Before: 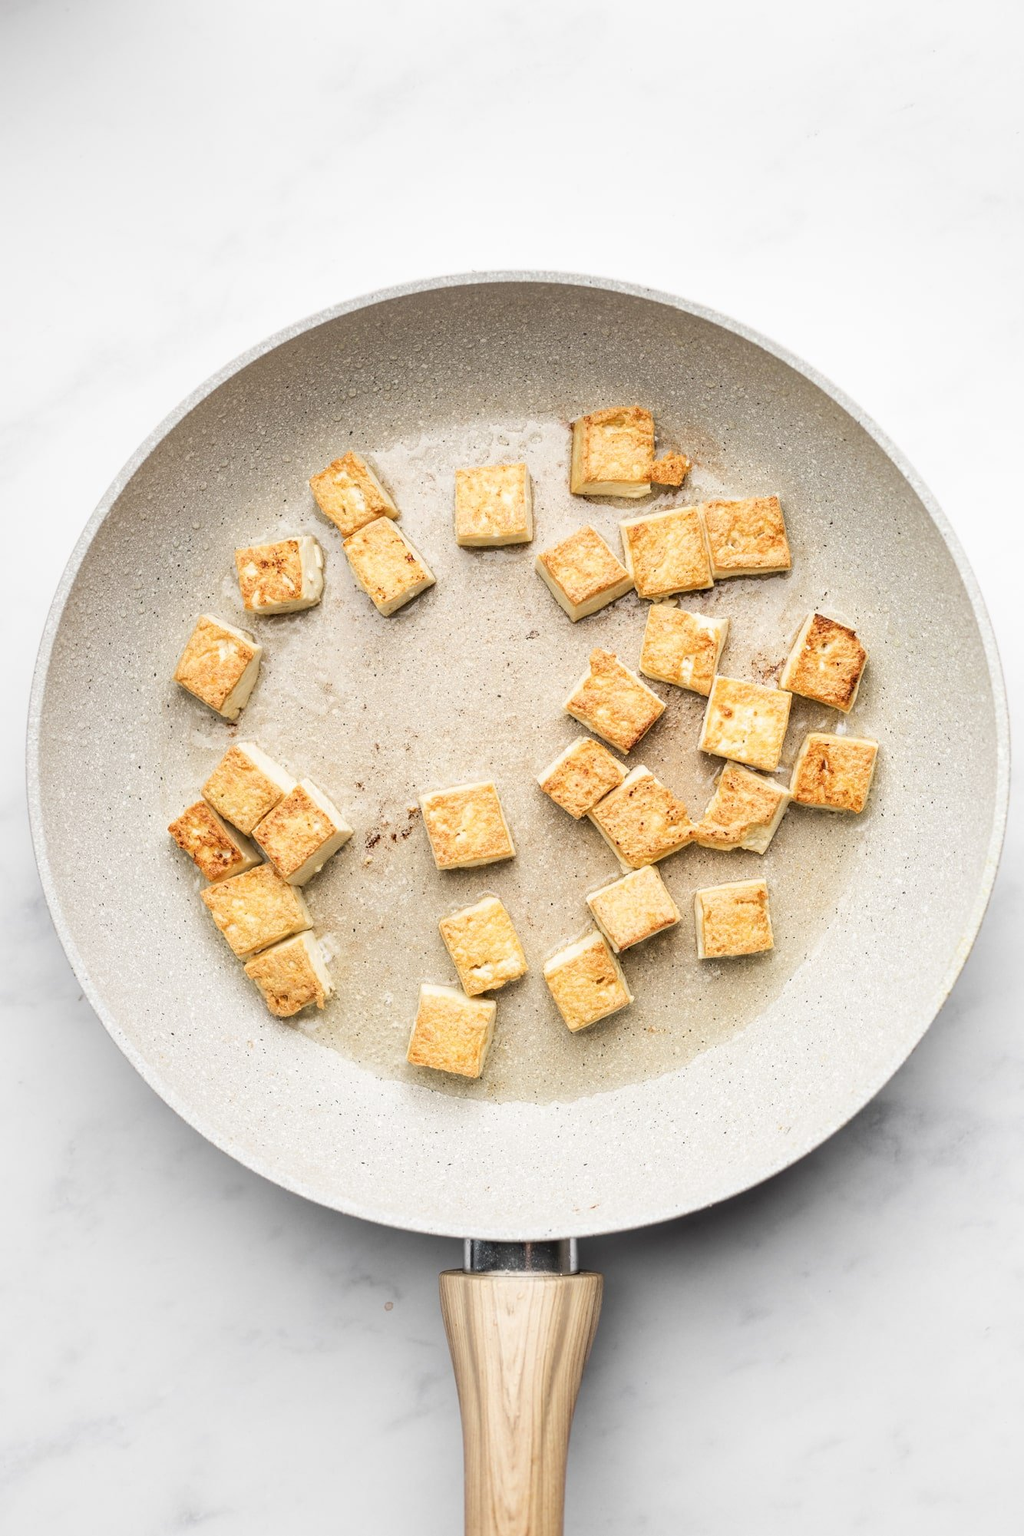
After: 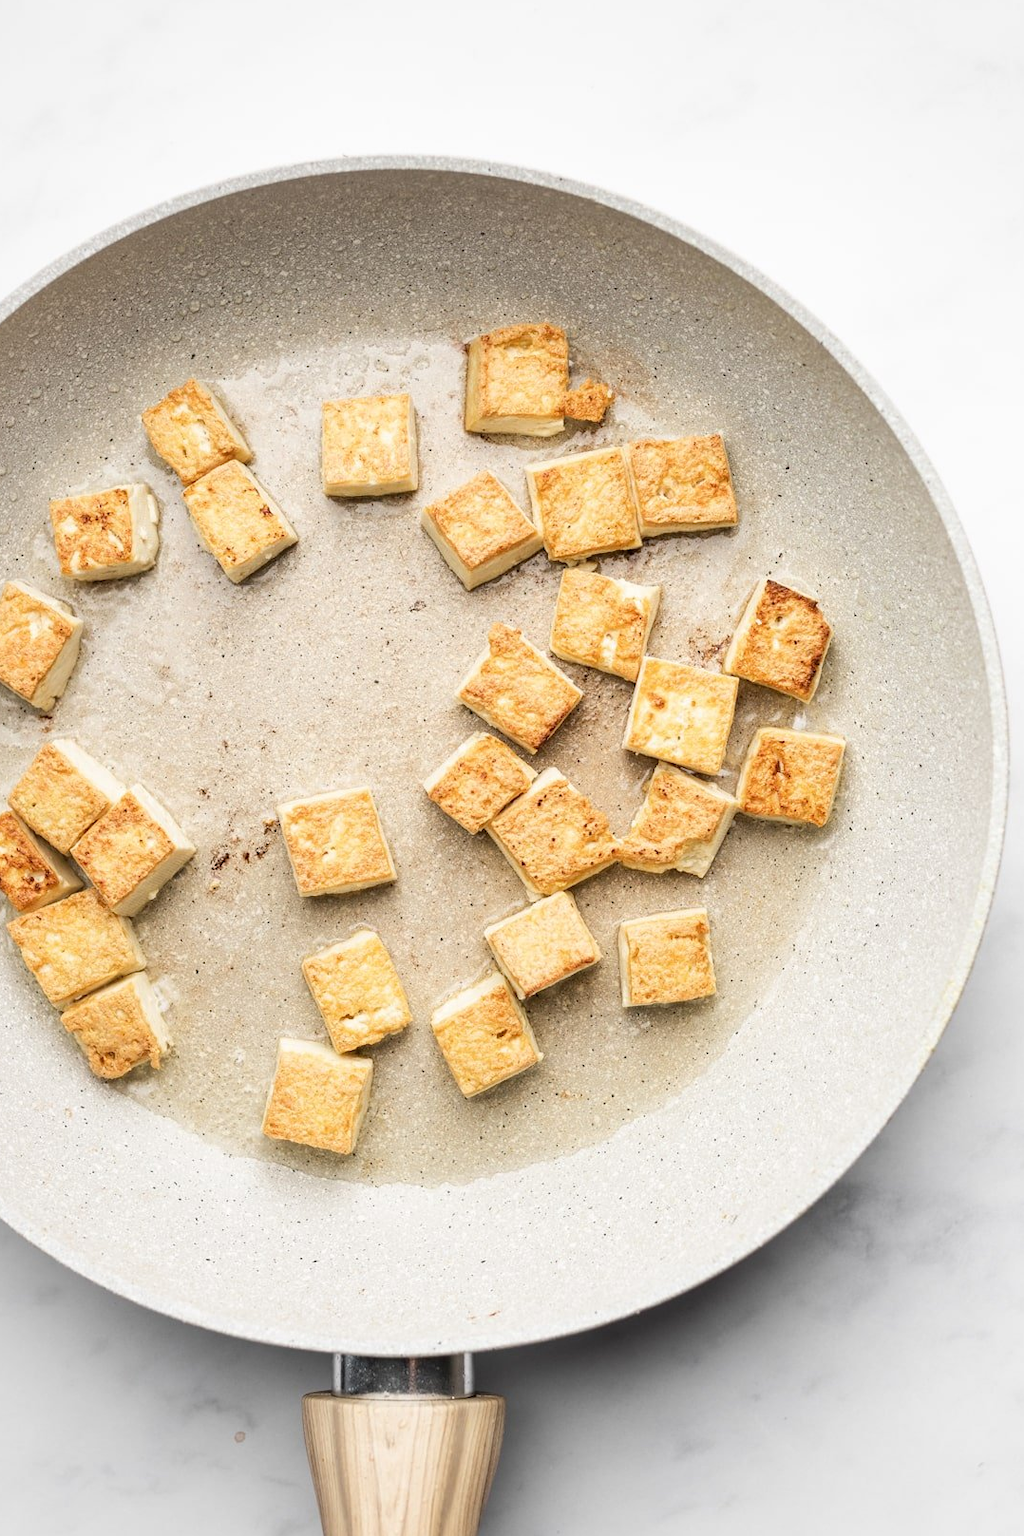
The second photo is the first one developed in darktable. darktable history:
crop: left 19.098%, top 9.453%, bottom 9.697%
